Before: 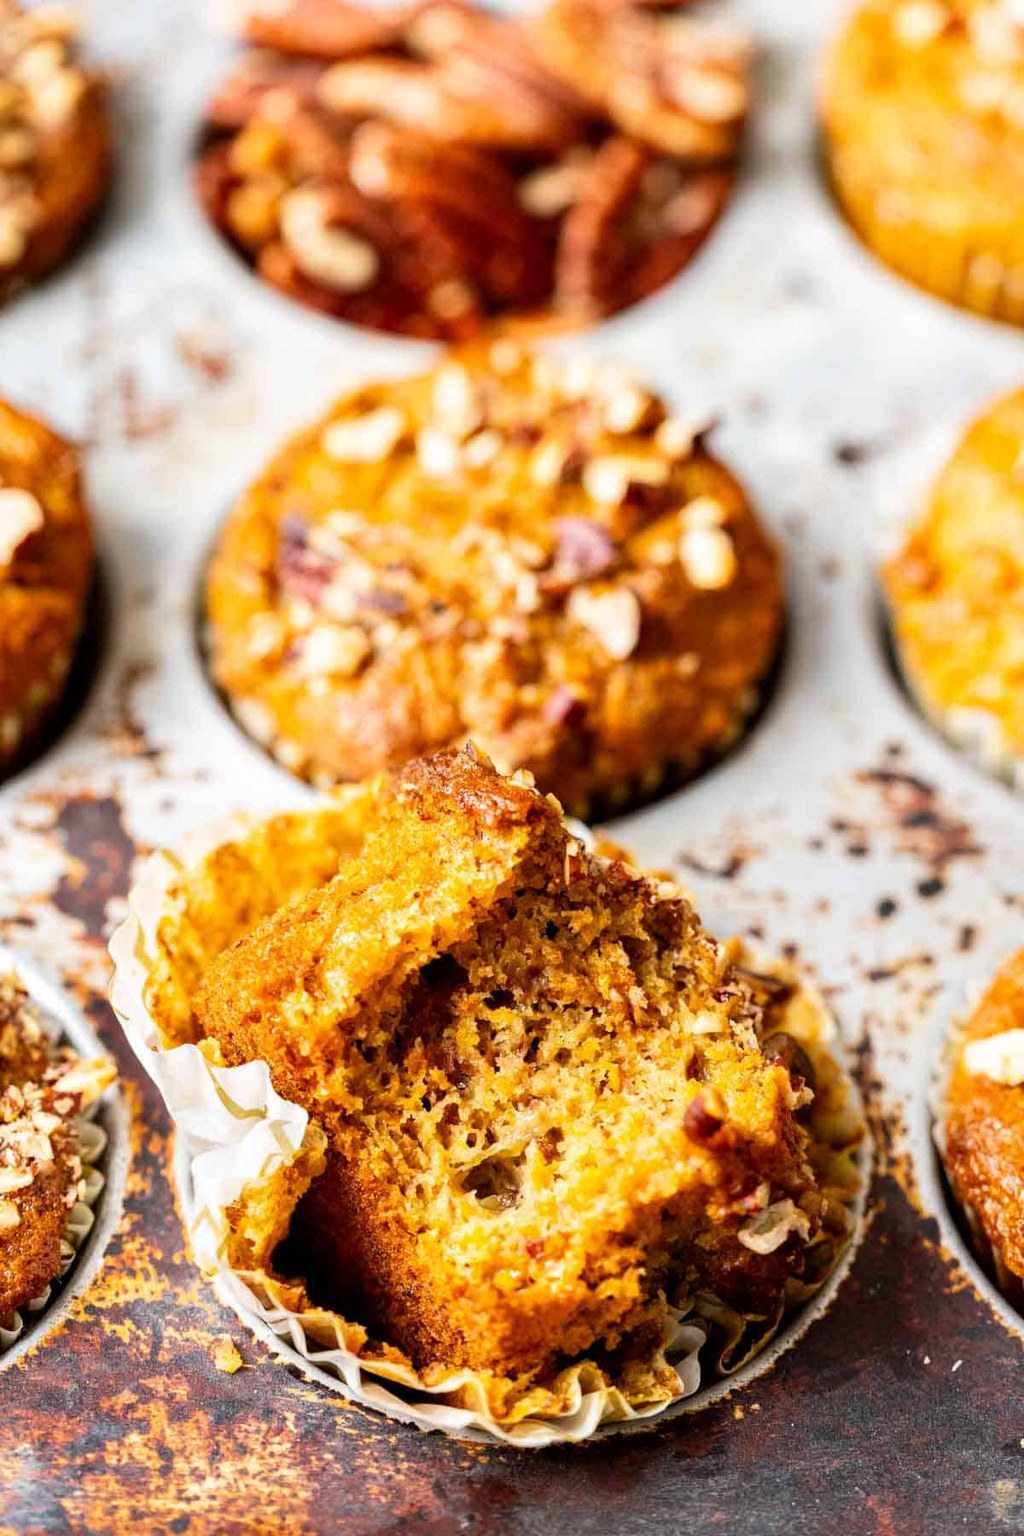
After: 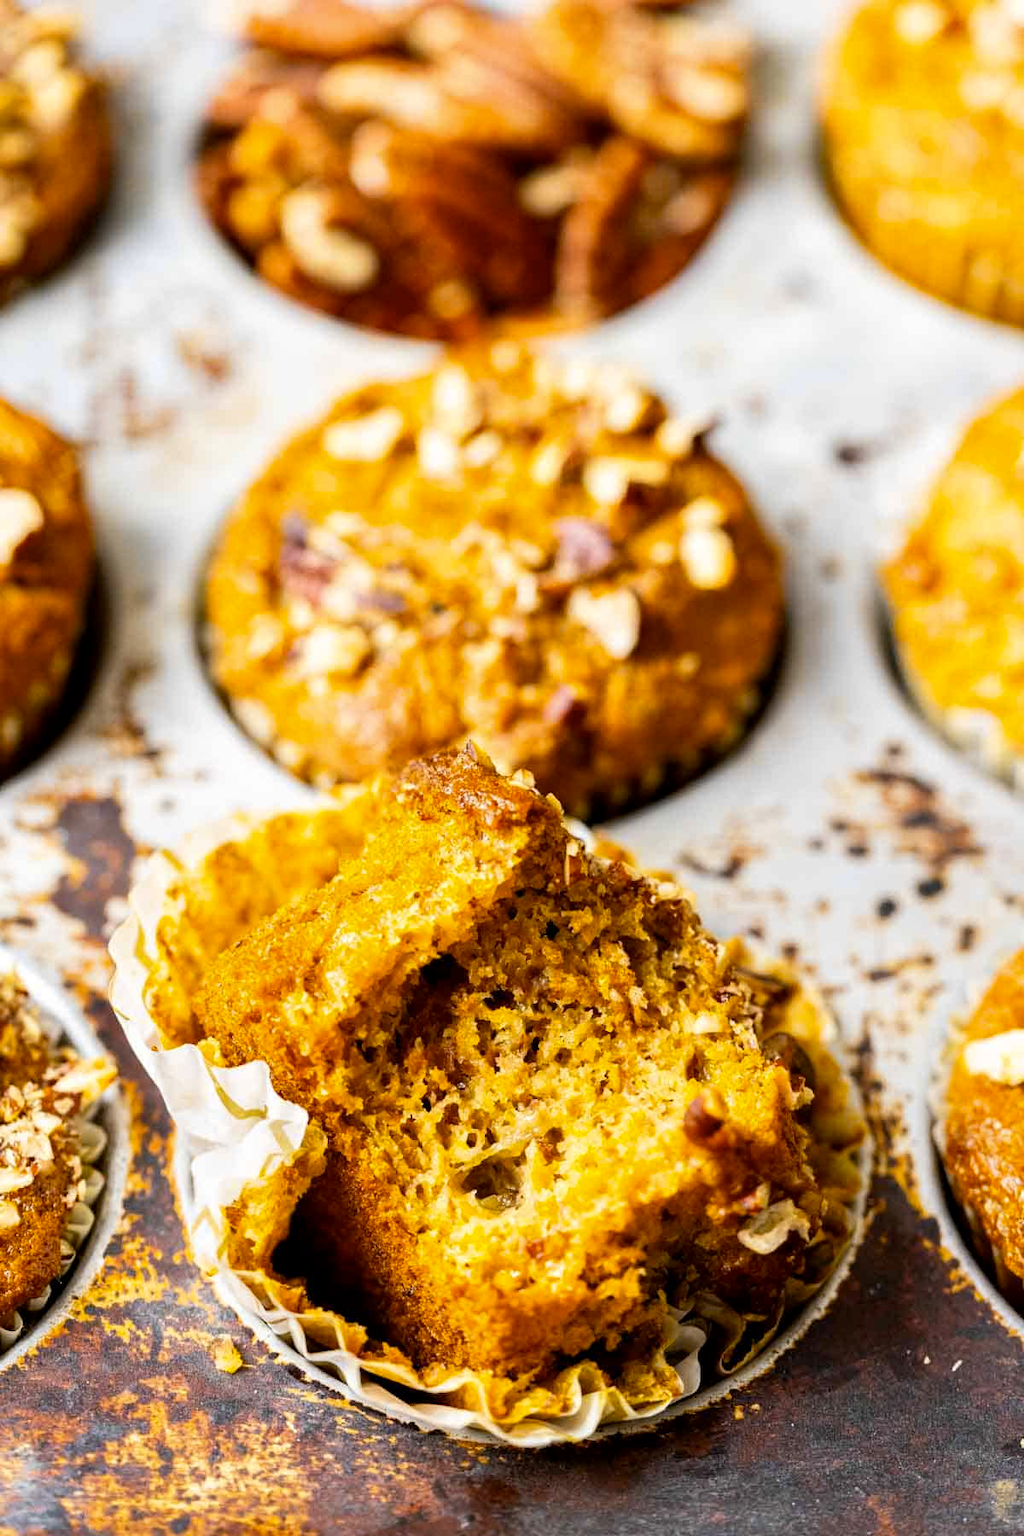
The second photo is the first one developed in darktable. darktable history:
exposure: black level correction 0.001, compensate highlight preservation false
color contrast: green-magenta contrast 0.85, blue-yellow contrast 1.25, unbound 0
